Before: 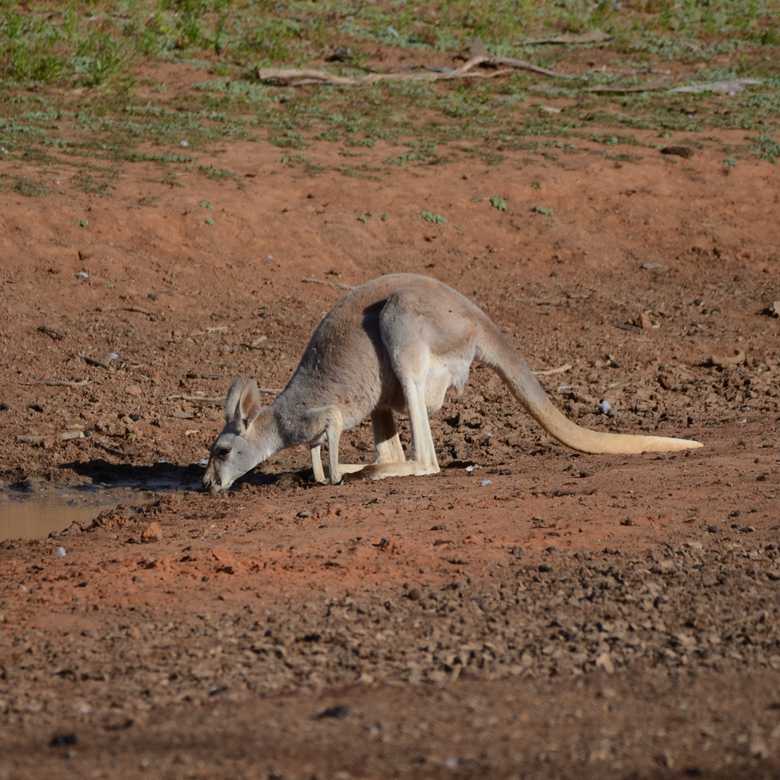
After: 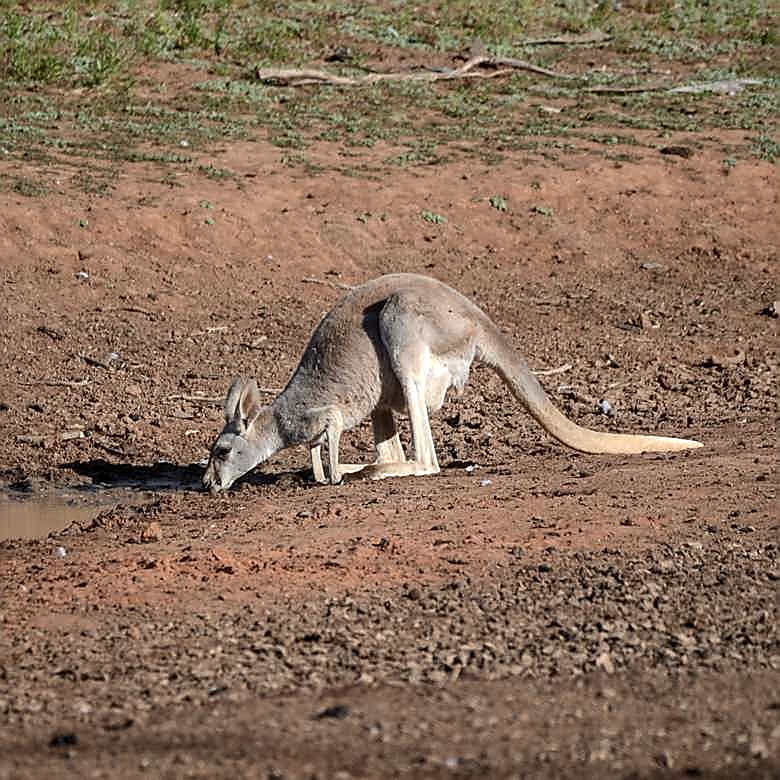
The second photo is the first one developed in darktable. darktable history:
exposure: exposure 0.496 EV, compensate highlight preservation false
sharpen: radius 1.4, amount 1.25, threshold 0.7
local contrast: on, module defaults
contrast brightness saturation: contrast 0.06, brightness -0.01, saturation -0.23
